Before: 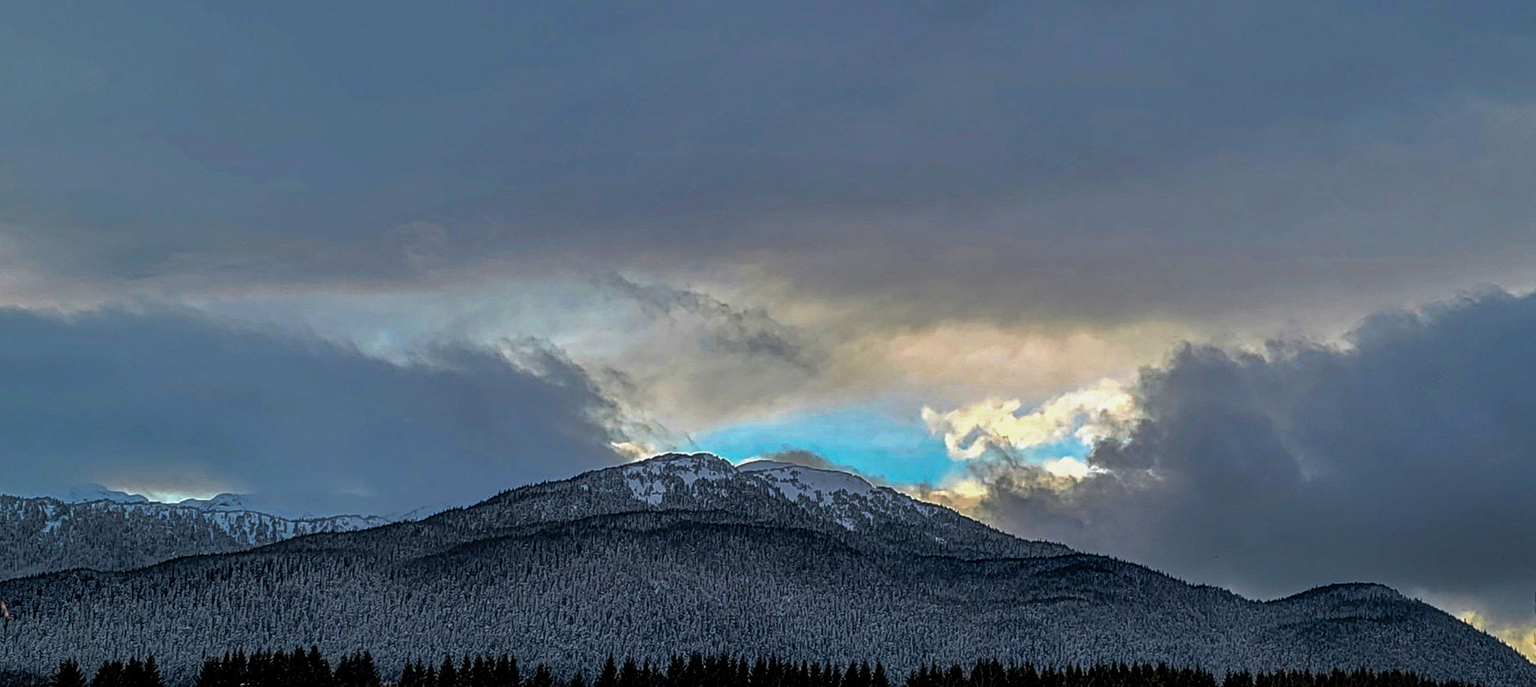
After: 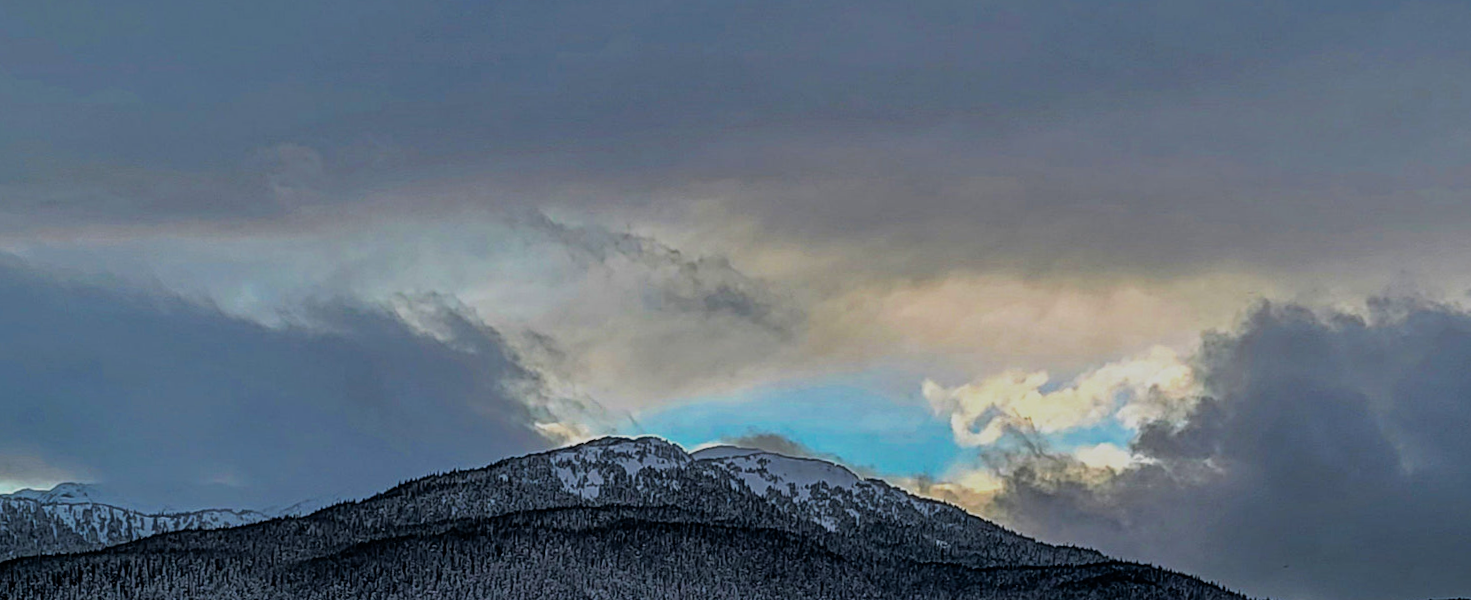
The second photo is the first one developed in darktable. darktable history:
rotate and perspective: rotation 0.074°, lens shift (vertical) 0.096, lens shift (horizontal) -0.041, crop left 0.043, crop right 0.952, crop top 0.024, crop bottom 0.979
crop: left 9.712%, top 16.928%, right 10.845%, bottom 12.332%
filmic rgb: black relative exposure -7.65 EV, white relative exposure 4.56 EV, hardness 3.61
